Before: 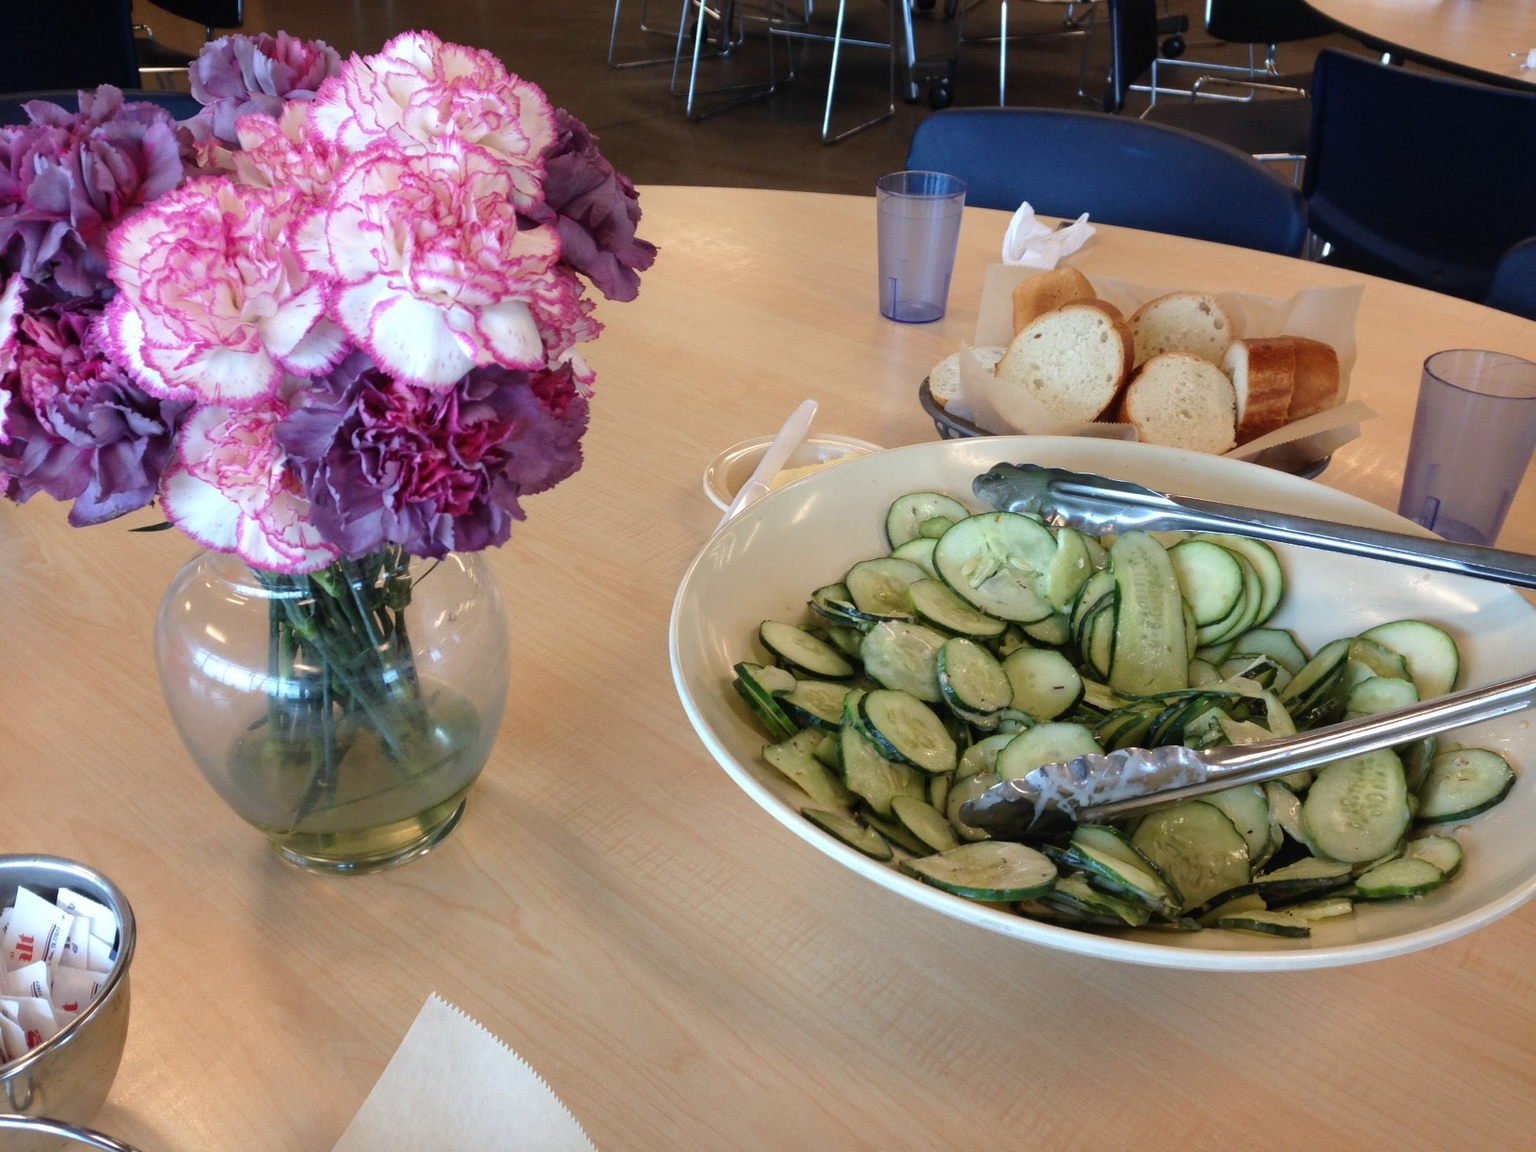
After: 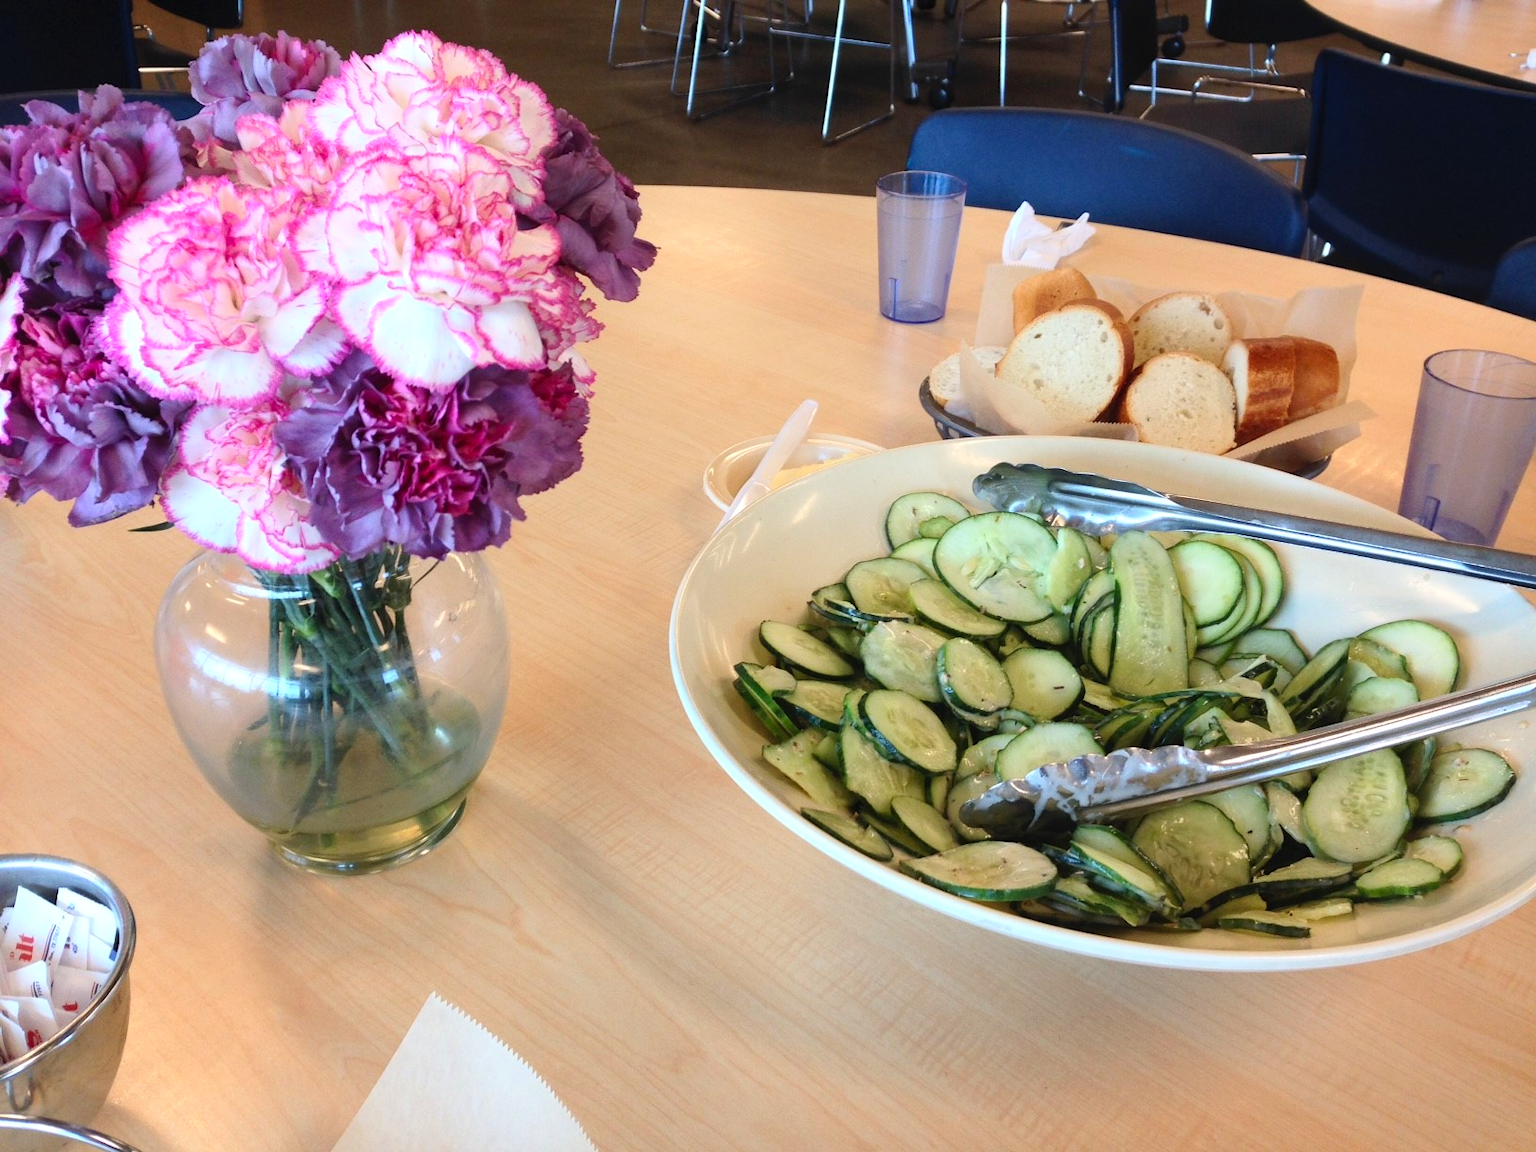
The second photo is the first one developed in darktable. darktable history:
tone equalizer: on, module defaults
contrast brightness saturation: contrast 0.199, brightness 0.168, saturation 0.229
